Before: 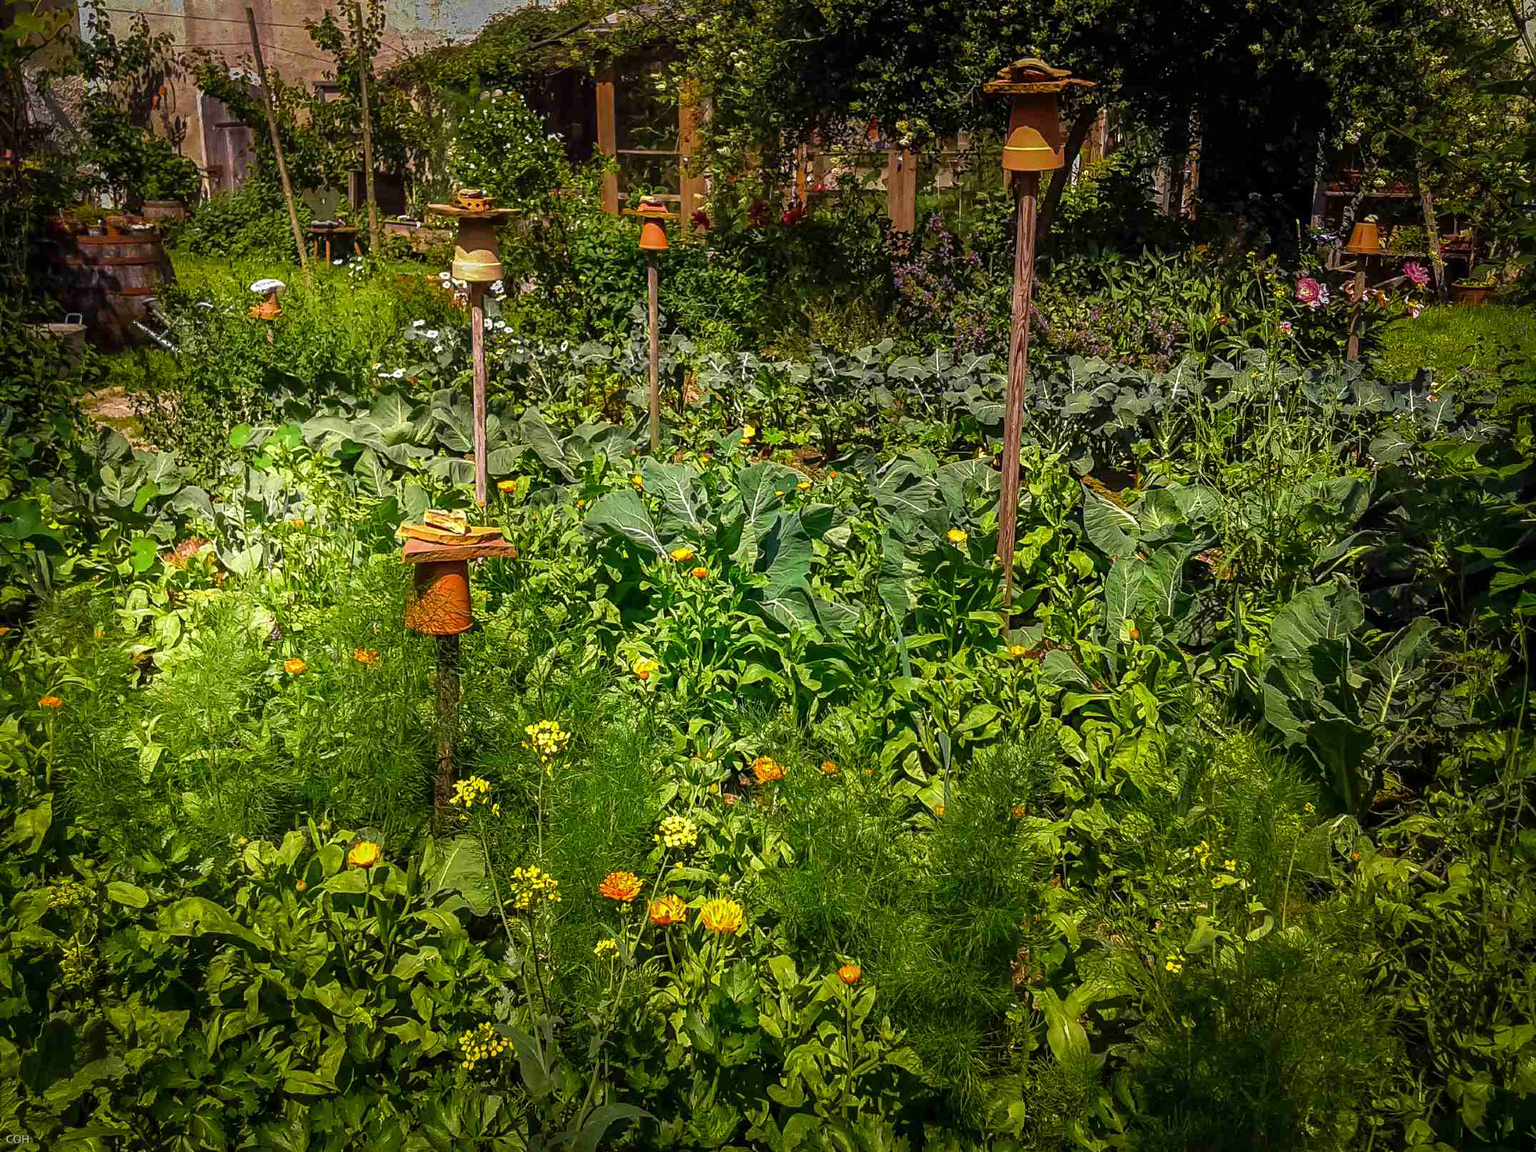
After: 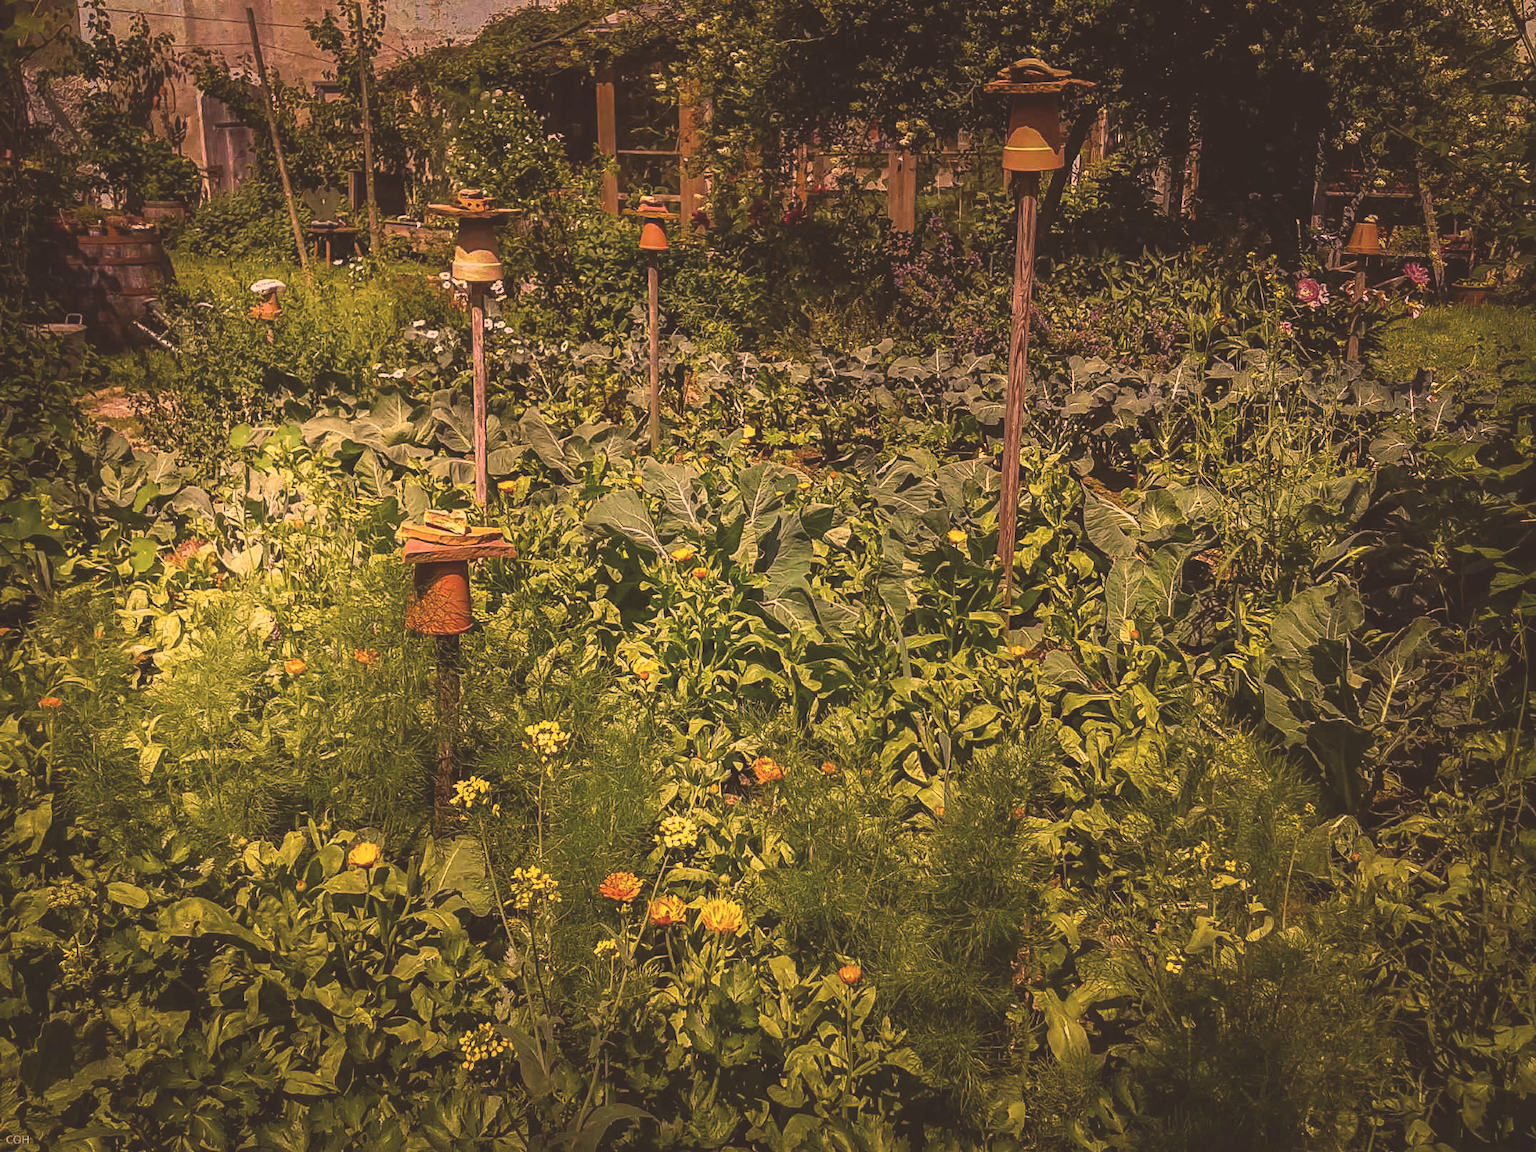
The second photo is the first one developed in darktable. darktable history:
color correction: highlights a* 40, highlights b* 40, saturation 0.69
exposure: black level correction -0.025, exposure -0.117 EV, compensate highlight preservation false
